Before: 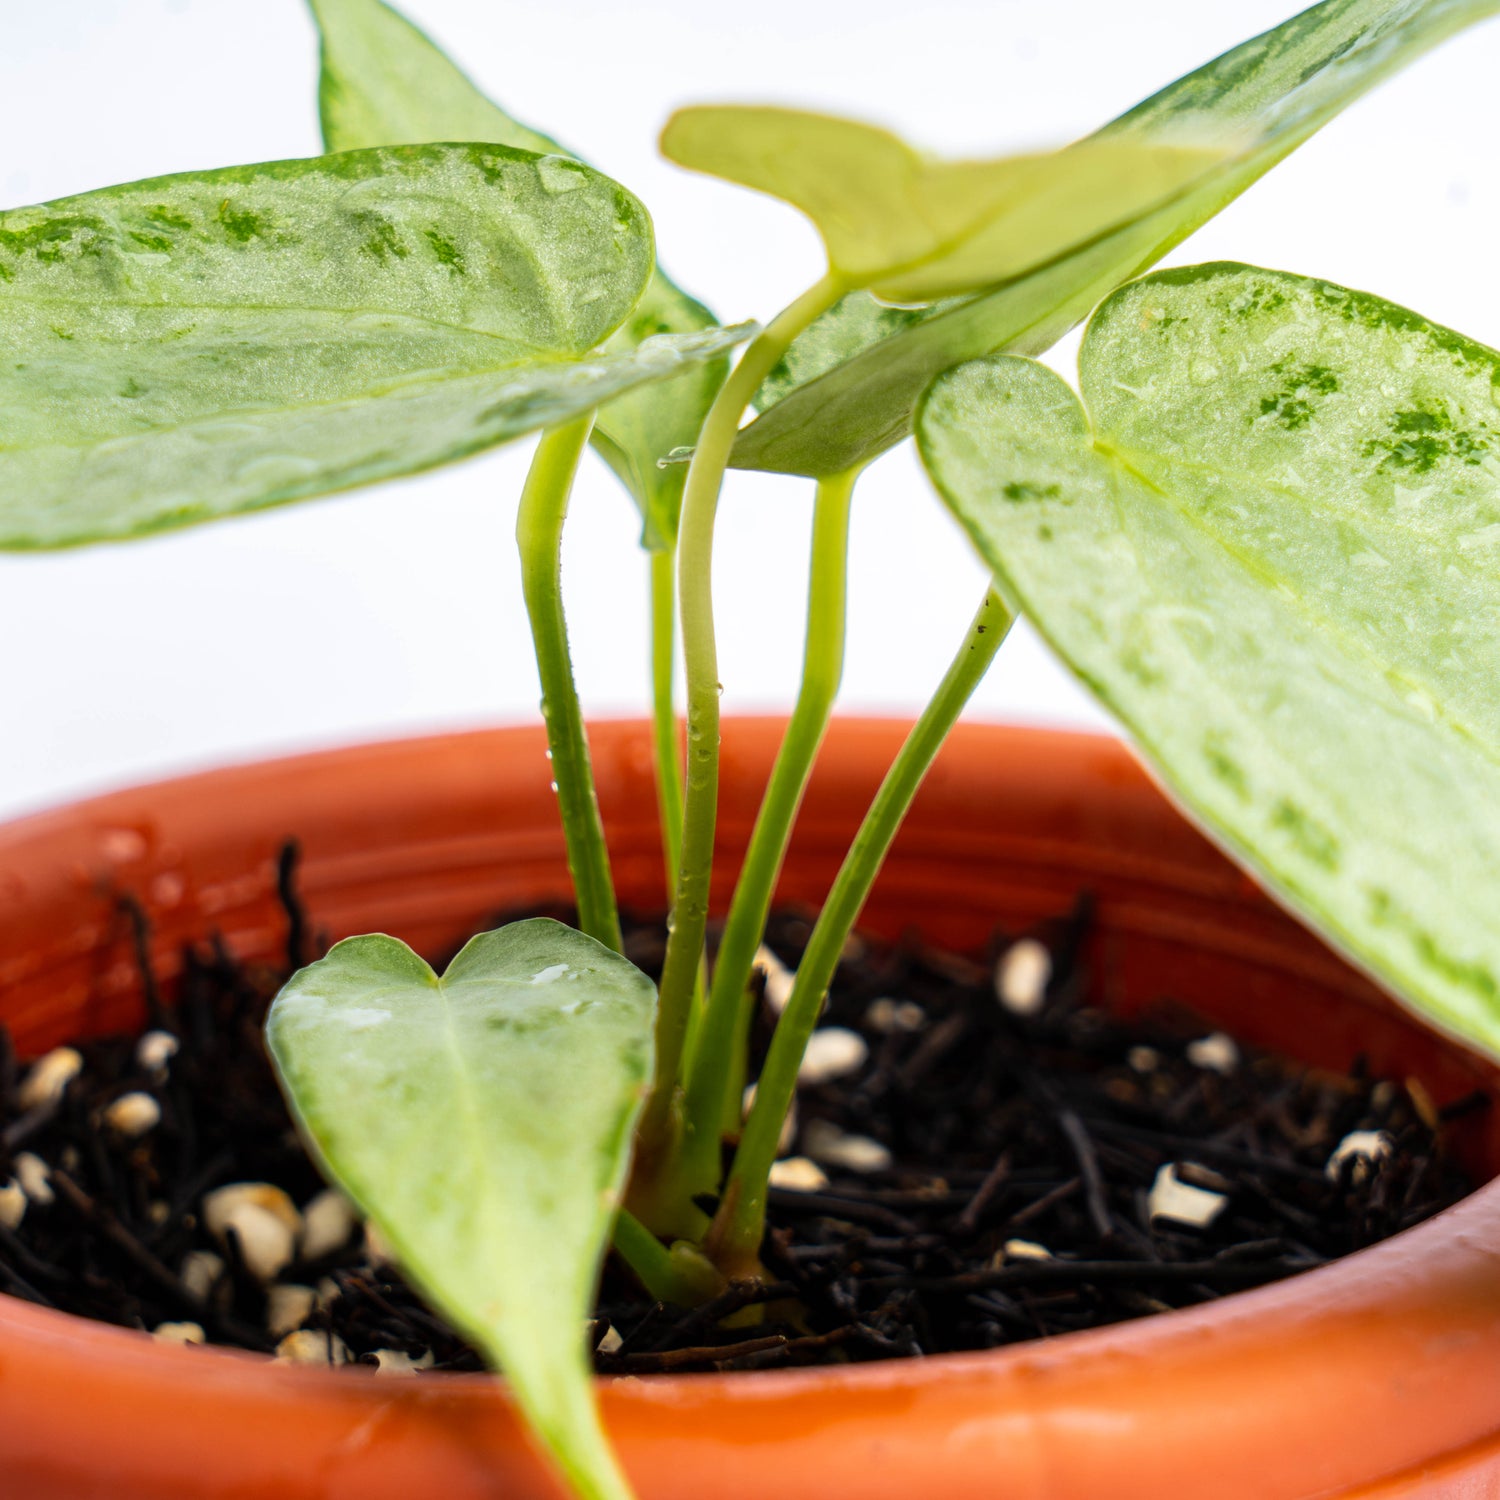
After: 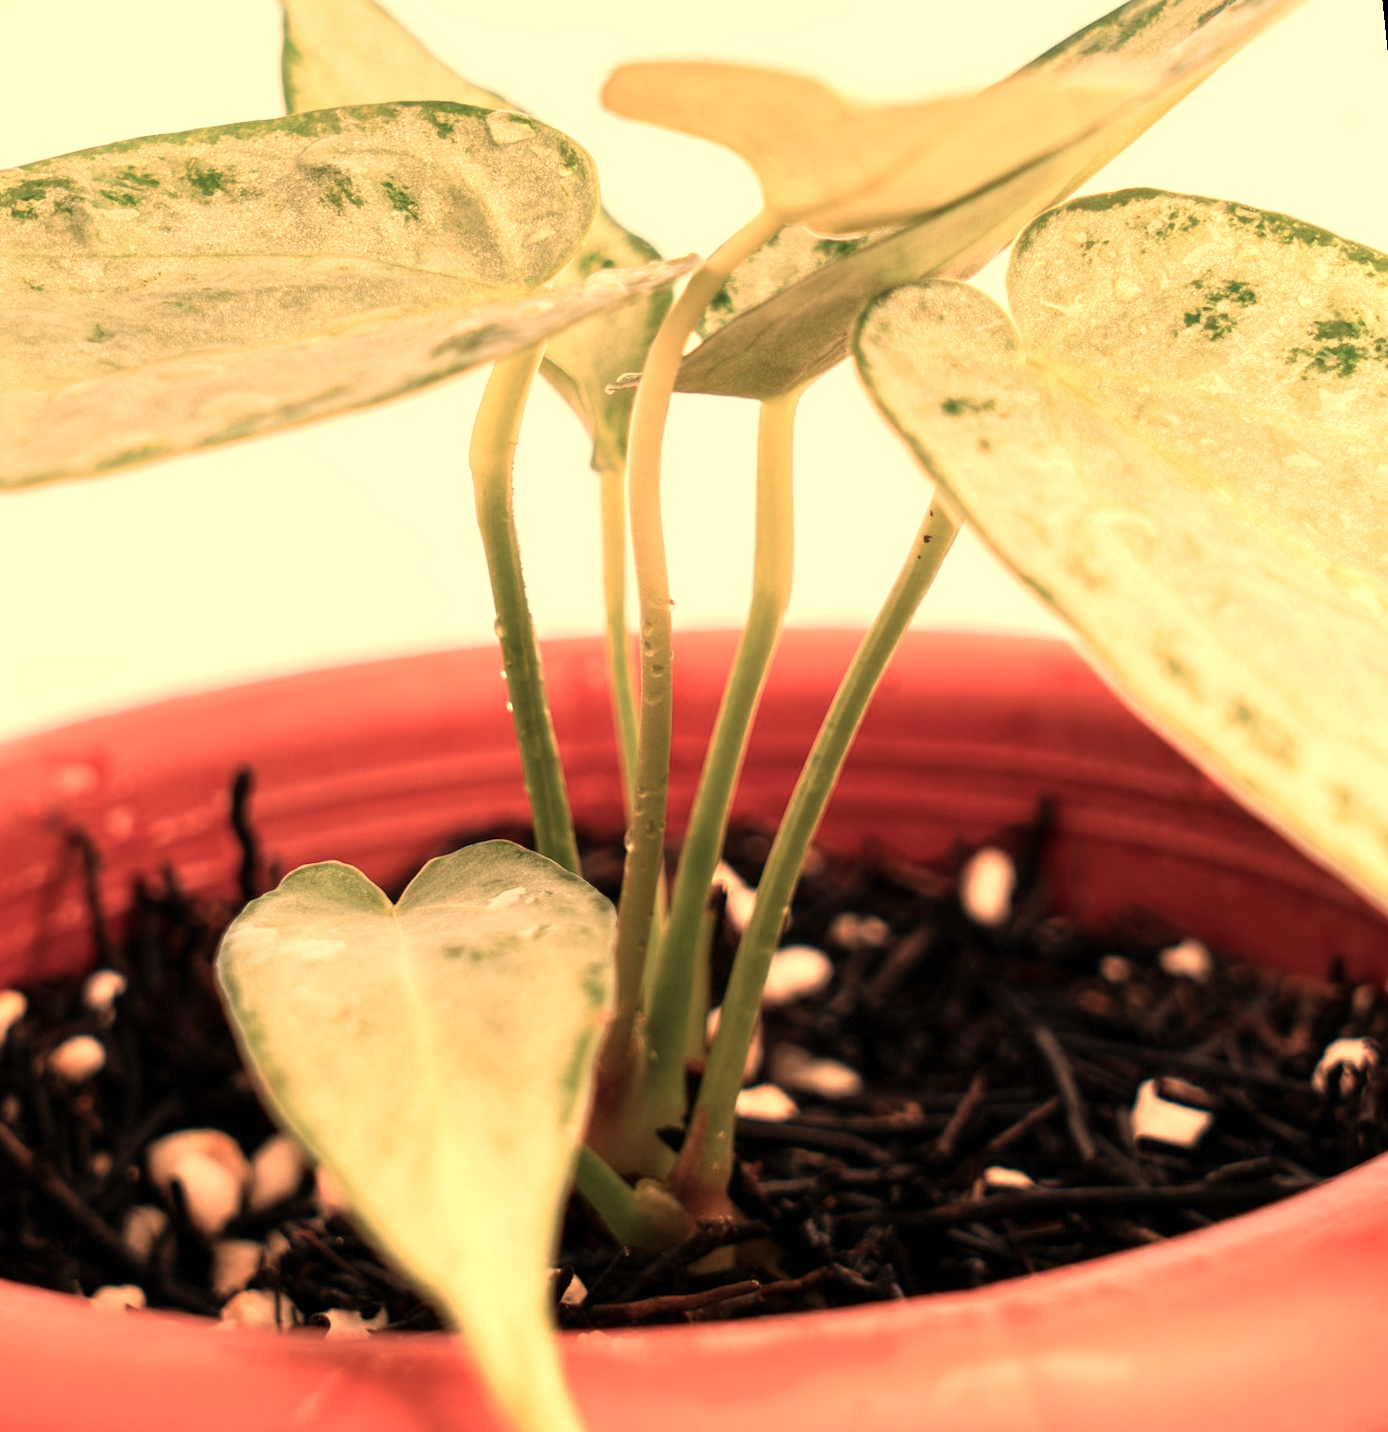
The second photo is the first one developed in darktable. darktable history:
white balance: red 1.467, blue 0.684
exposure: exposure 0.131 EV, compensate highlight preservation false
color balance: input saturation 80.07%
rotate and perspective: rotation -1.68°, lens shift (vertical) -0.146, crop left 0.049, crop right 0.912, crop top 0.032, crop bottom 0.96
